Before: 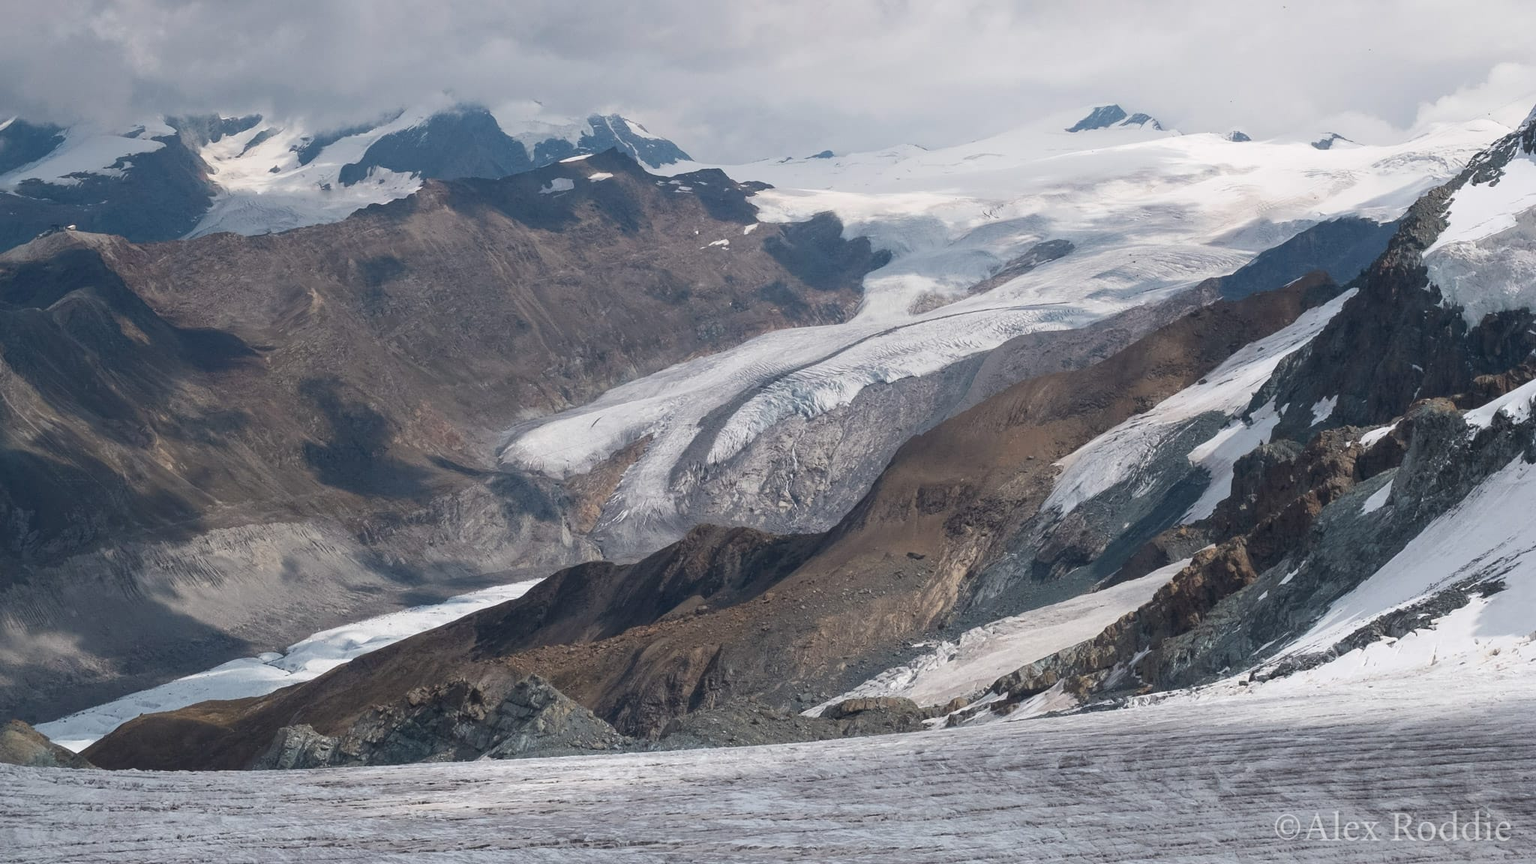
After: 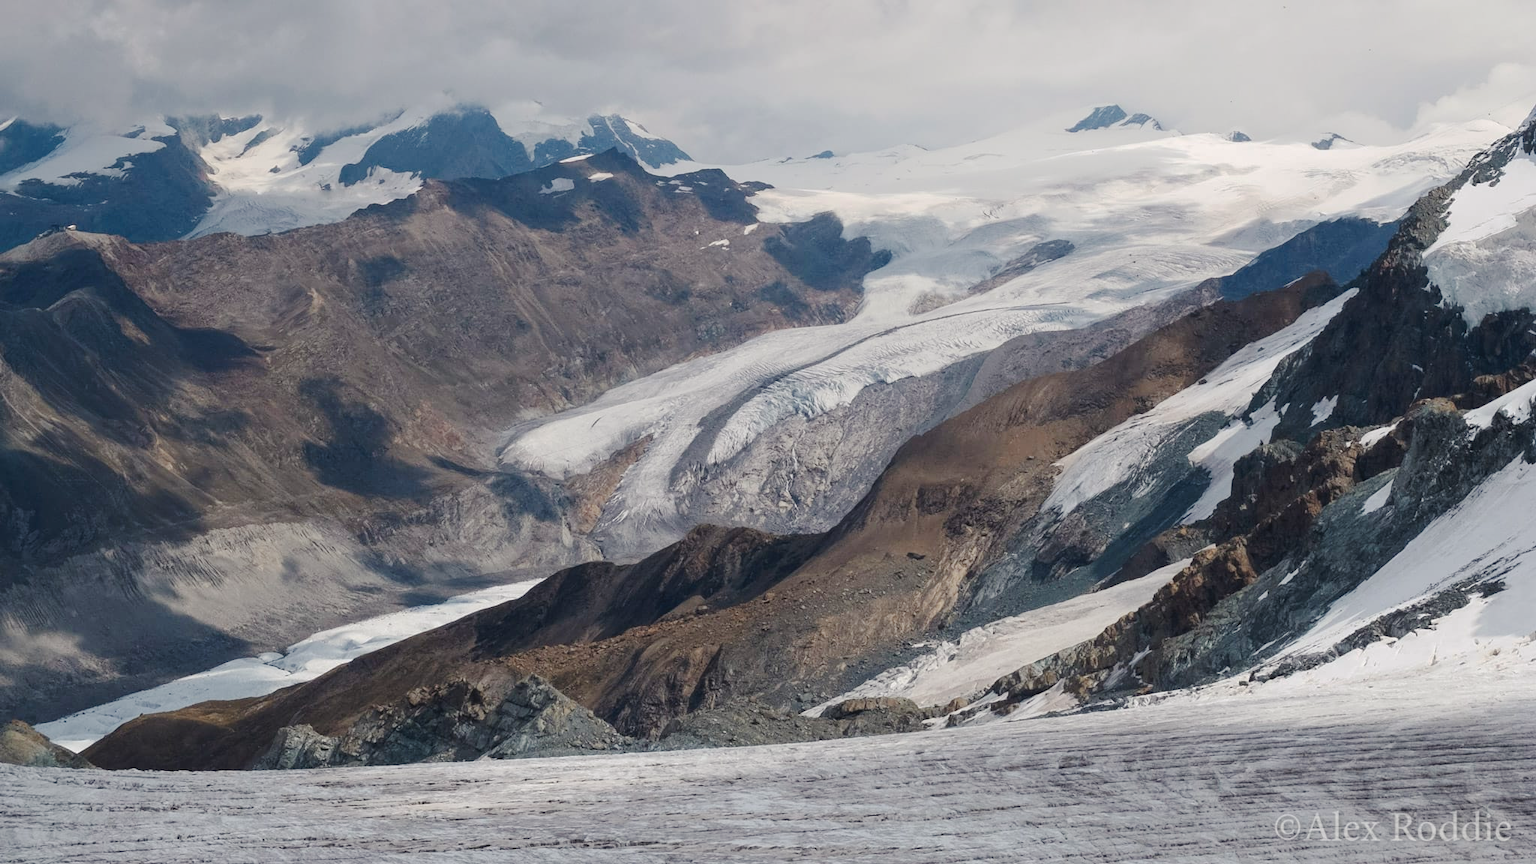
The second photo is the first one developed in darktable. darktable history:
color correction: highlights b* 2.93
tone curve: curves: ch0 [(0, 0) (0.003, 0.012) (0.011, 0.014) (0.025, 0.02) (0.044, 0.034) (0.069, 0.047) (0.1, 0.063) (0.136, 0.086) (0.177, 0.131) (0.224, 0.183) (0.277, 0.243) (0.335, 0.317) (0.399, 0.403) (0.468, 0.488) (0.543, 0.573) (0.623, 0.649) (0.709, 0.718) (0.801, 0.795) (0.898, 0.872) (1, 1)], preserve colors none
